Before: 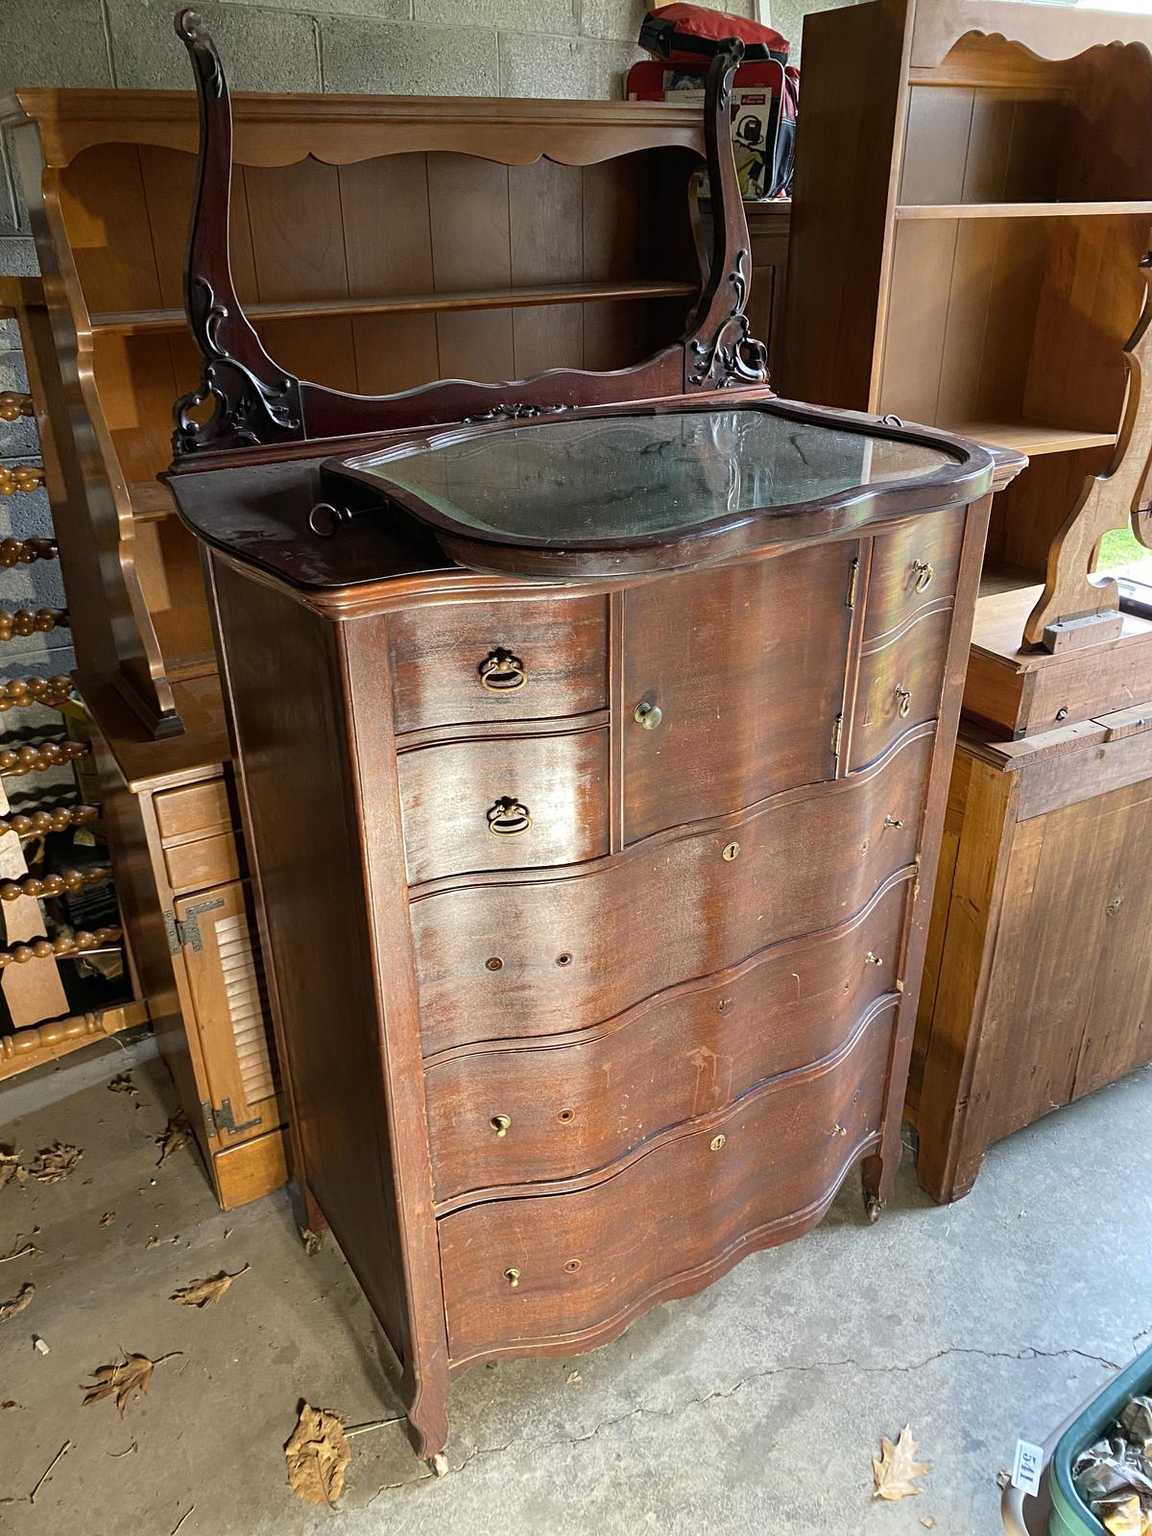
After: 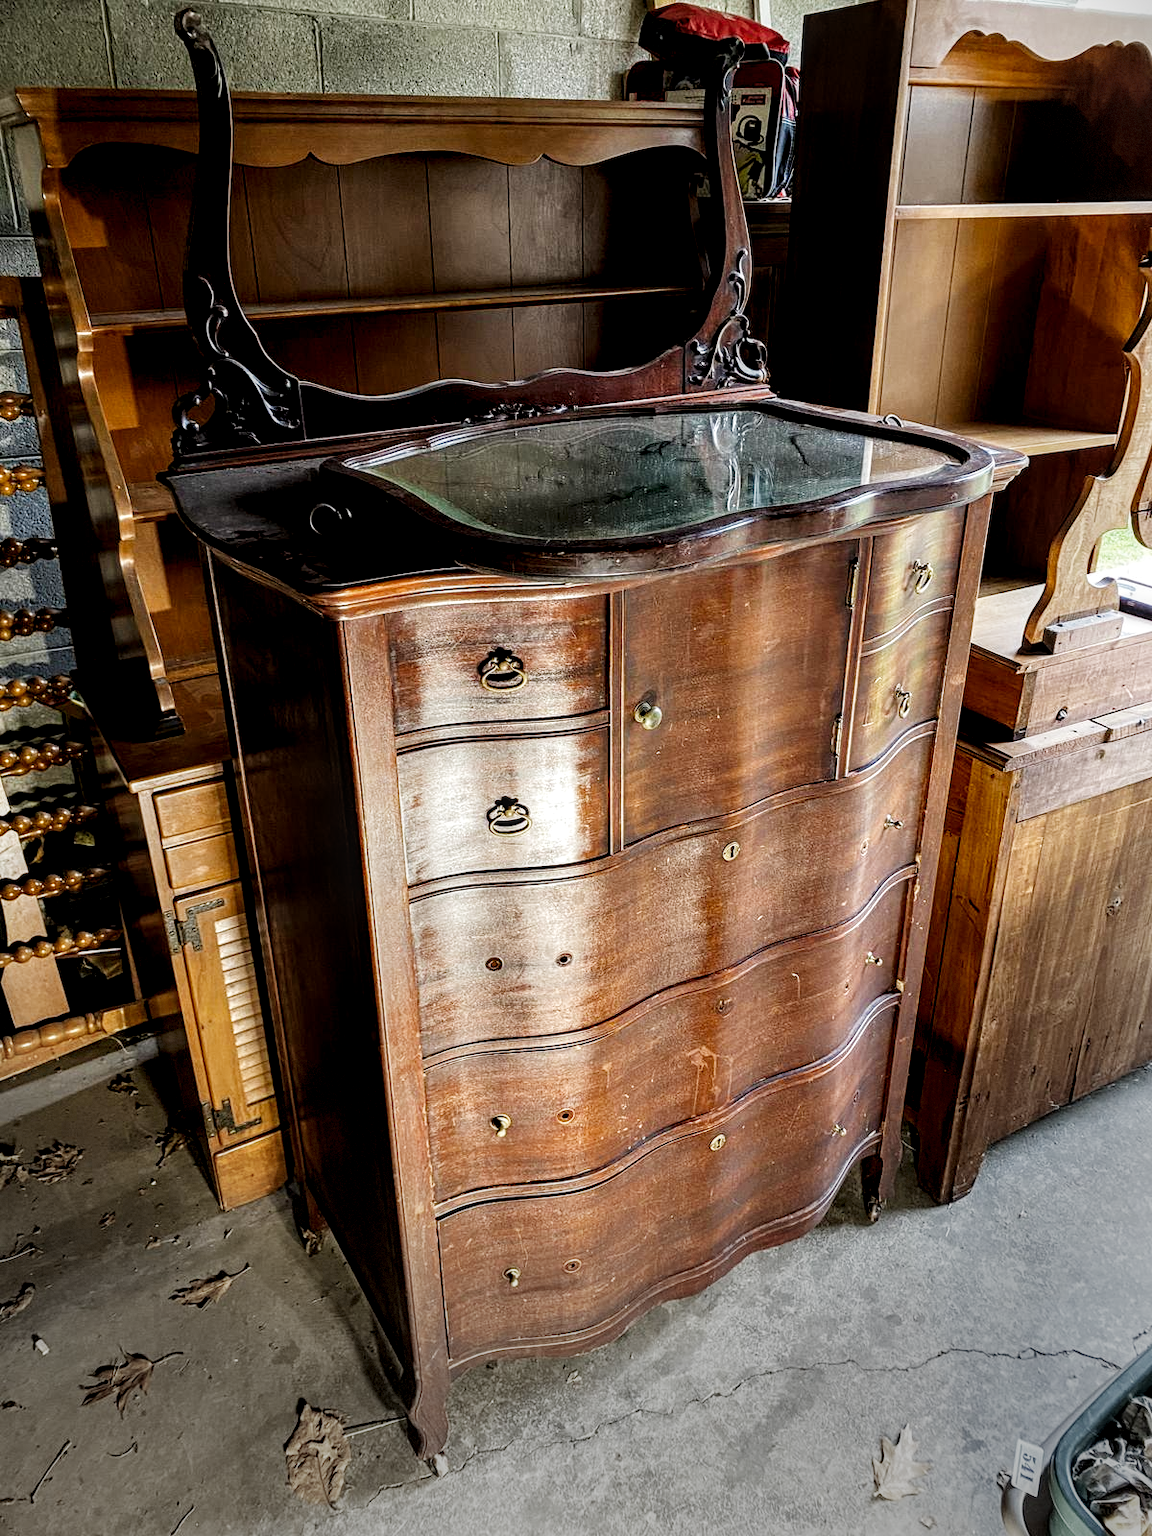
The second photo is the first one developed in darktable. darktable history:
local contrast: detail 150%
filmic rgb: black relative exposure -8.02 EV, white relative exposure 4.04 EV, hardness 4.21, contrast 1.362, add noise in highlights 0, preserve chrominance no, color science v3 (2019), use custom middle-gray values true, iterations of high-quality reconstruction 0, contrast in highlights soft
vignetting: fall-off radius 45.1%, center (-0.051, -0.357), dithering 8-bit output
